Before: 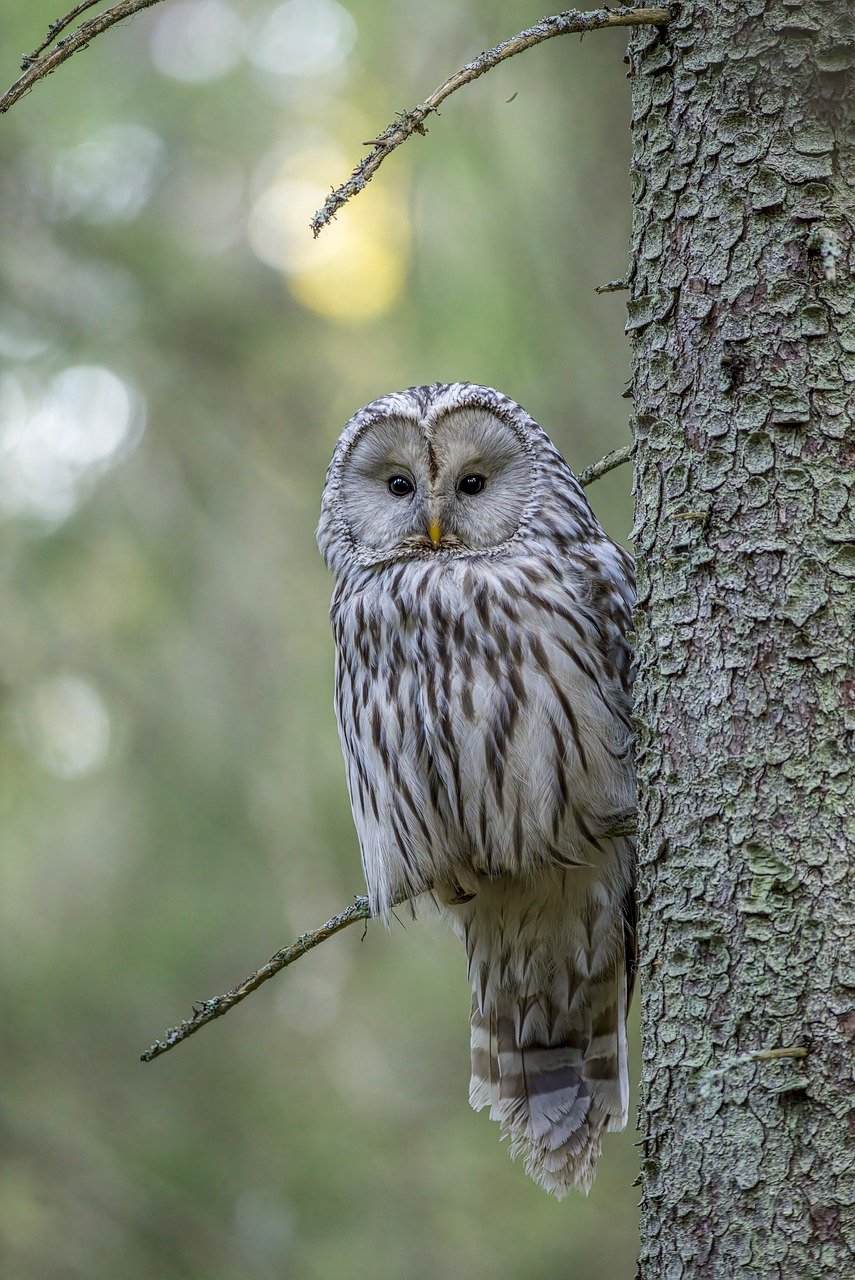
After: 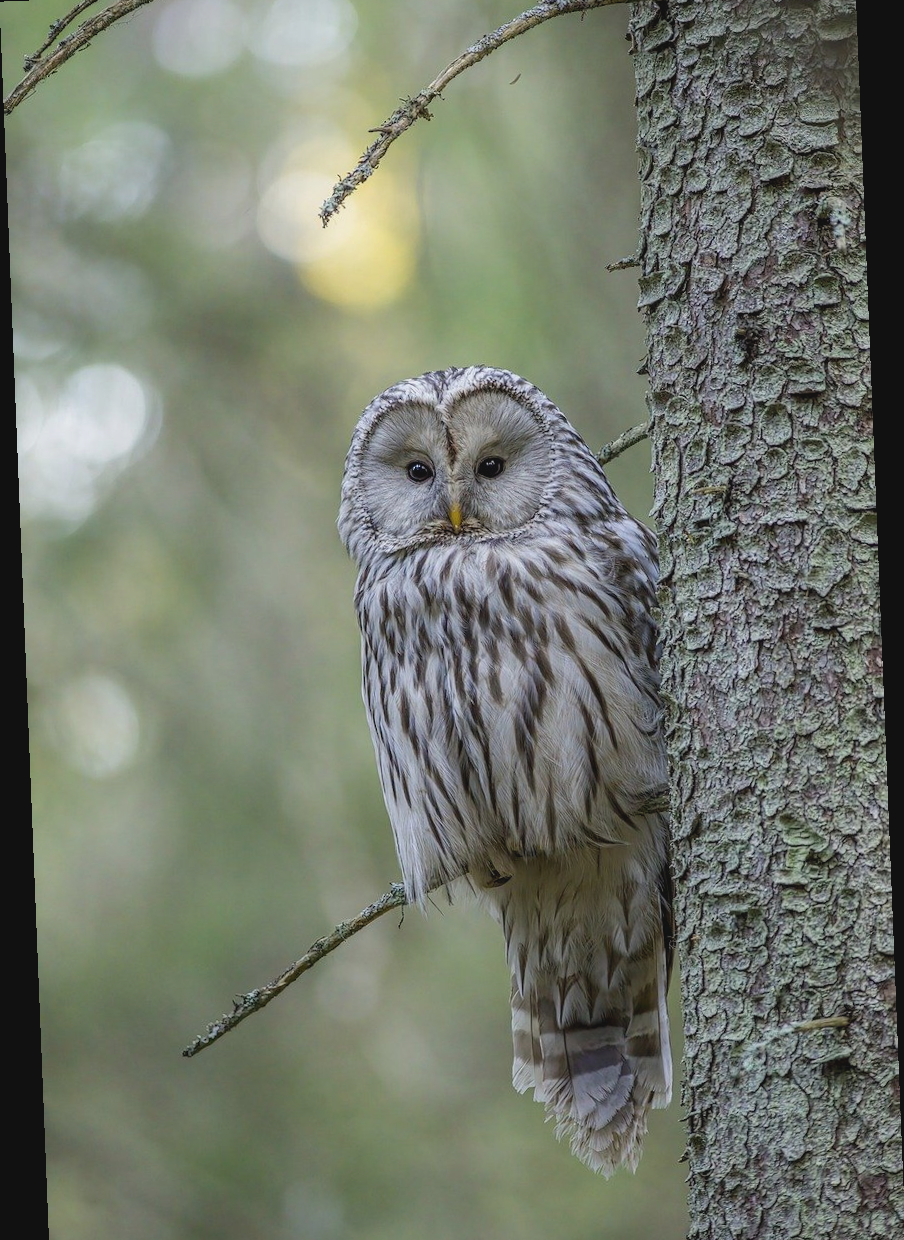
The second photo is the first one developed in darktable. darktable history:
contrast brightness saturation: contrast -0.1, saturation -0.1
rotate and perspective: rotation -2.29°, automatic cropping off
crop and rotate: top 2.479%, bottom 3.018%
